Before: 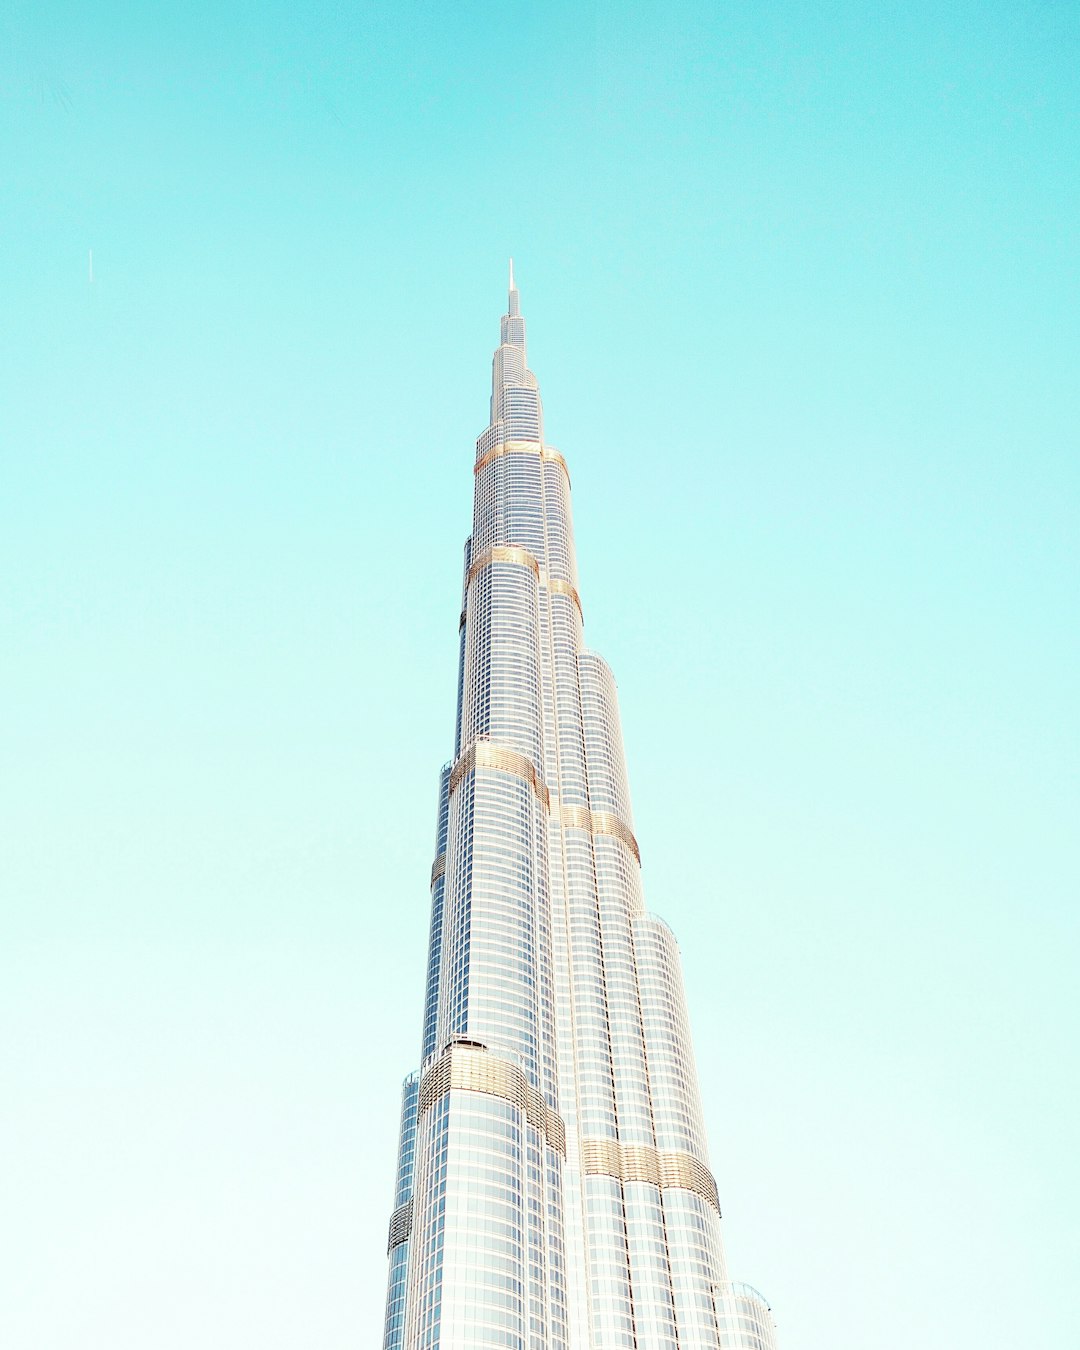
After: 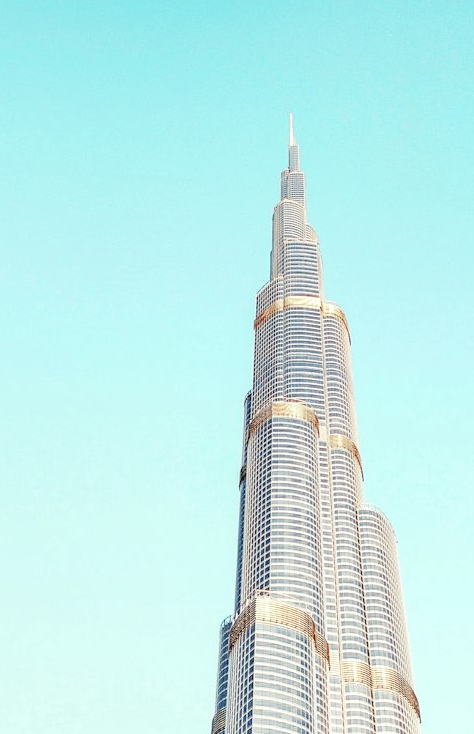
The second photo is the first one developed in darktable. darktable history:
local contrast: detail 130%
crop: left 20.408%, top 10.753%, right 35.651%, bottom 34.867%
